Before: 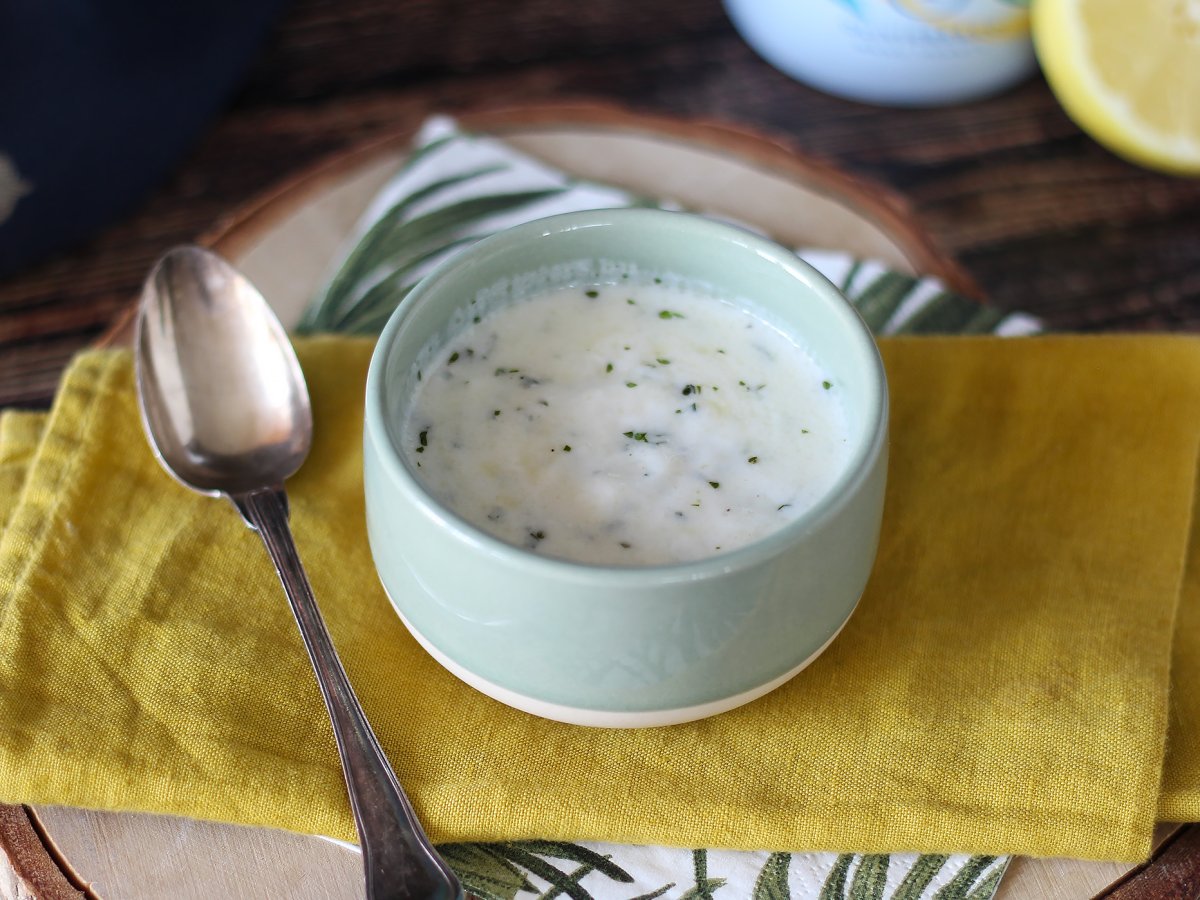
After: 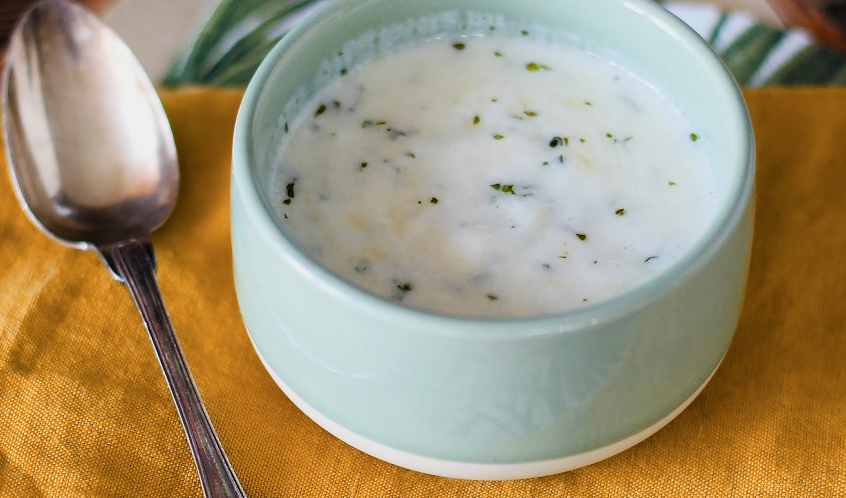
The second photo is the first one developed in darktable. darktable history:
velvia: strength 10%
filmic rgb: hardness 4.17, contrast 0.921
color balance rgb: perceptual saturation grading › mid-tones 6.33%, perceptual saturation grading › shadows 72.44%, perceptual brilliance grading › highlights 11.59%, contrast 5.05%
color zones: curves: ch2 [(0, 0.5) (0.143, 0.5) (0.286, 0.416) (0.429, 0.5) (0.571, 0.5) (0.714, 0.5) (0.857, 0.5) (1, 0.5)]
crop: left 11.123%, top 27.61%, right 18.3%, bottom 17.034%
